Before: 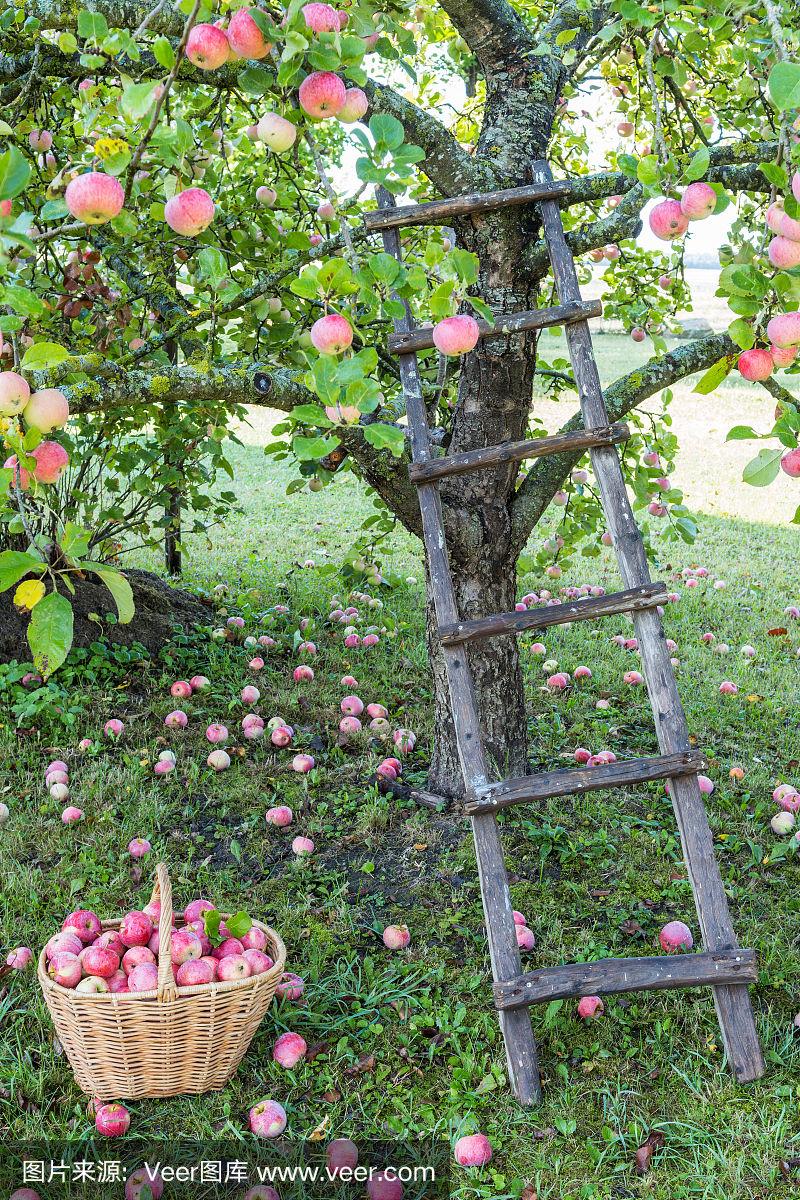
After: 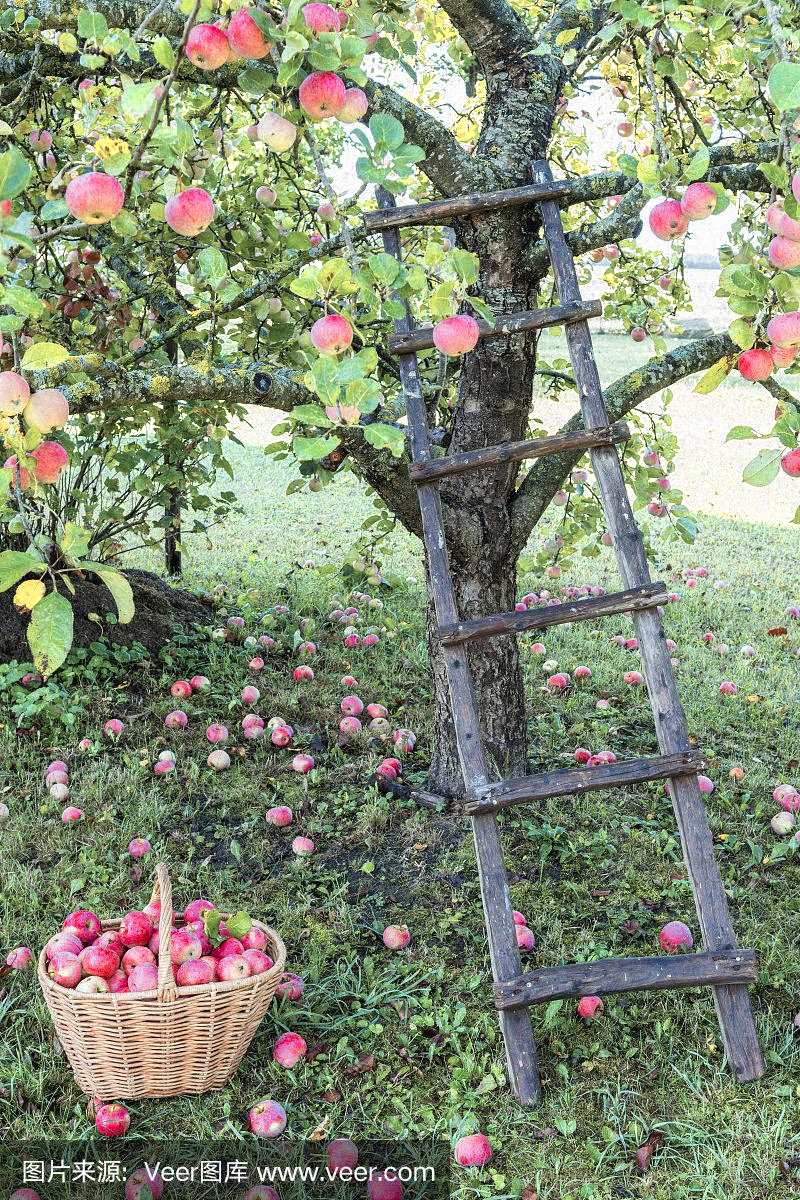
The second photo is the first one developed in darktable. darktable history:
grain: mid-tones bias 0%
color zones: curves: ch0 [(0, 0.473) (0.001, 0.473) (0.226, 0.548) (0.4, 0.589) (0.525, 0.54) (0.728, 0.403) (0.999, 0.473) (1, 0.473)]; ch1 [(0, 0.619) (0.001, 0.619) (0.234, 0.388) (0.4, 0.372) (0.528, 0.422) (0.732, 0.53) (0.999, 0.619) (1, 0.619)]; ch2 [(0, 0.547) (0.001, 0.547) (0.226, 0.45) (0.4, 0.525) (0.525, 0.585) (0.8, 0.511) (0.999, 0.547) (1, 0.547)]
